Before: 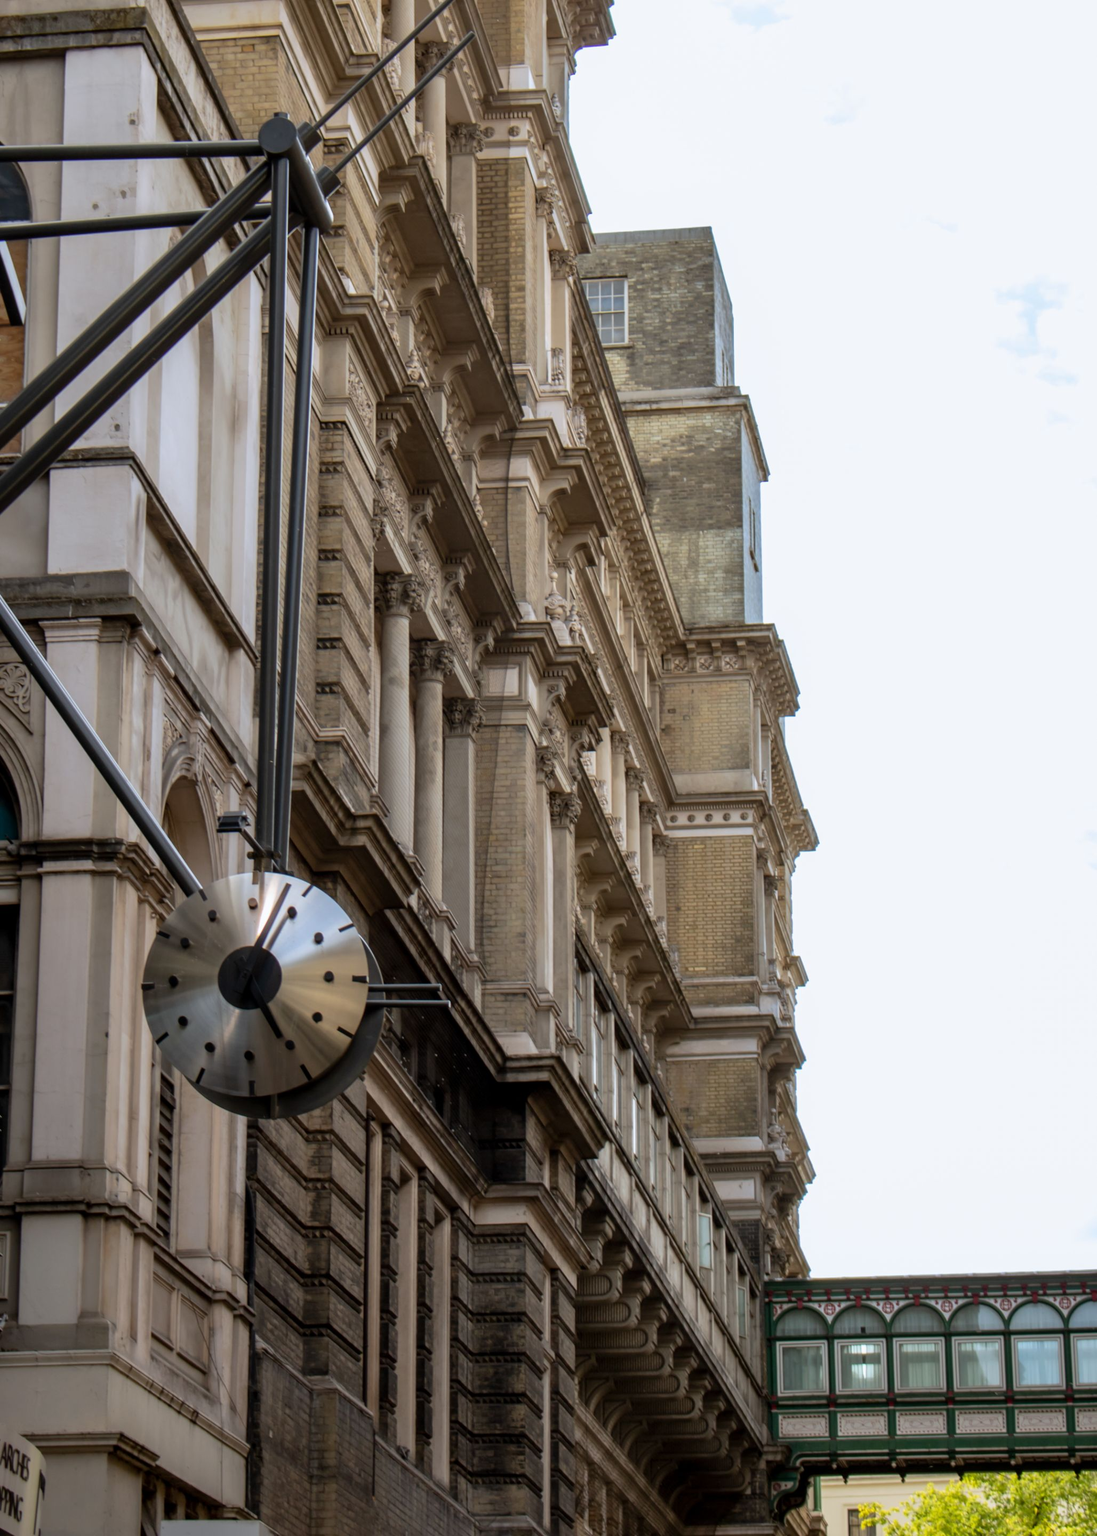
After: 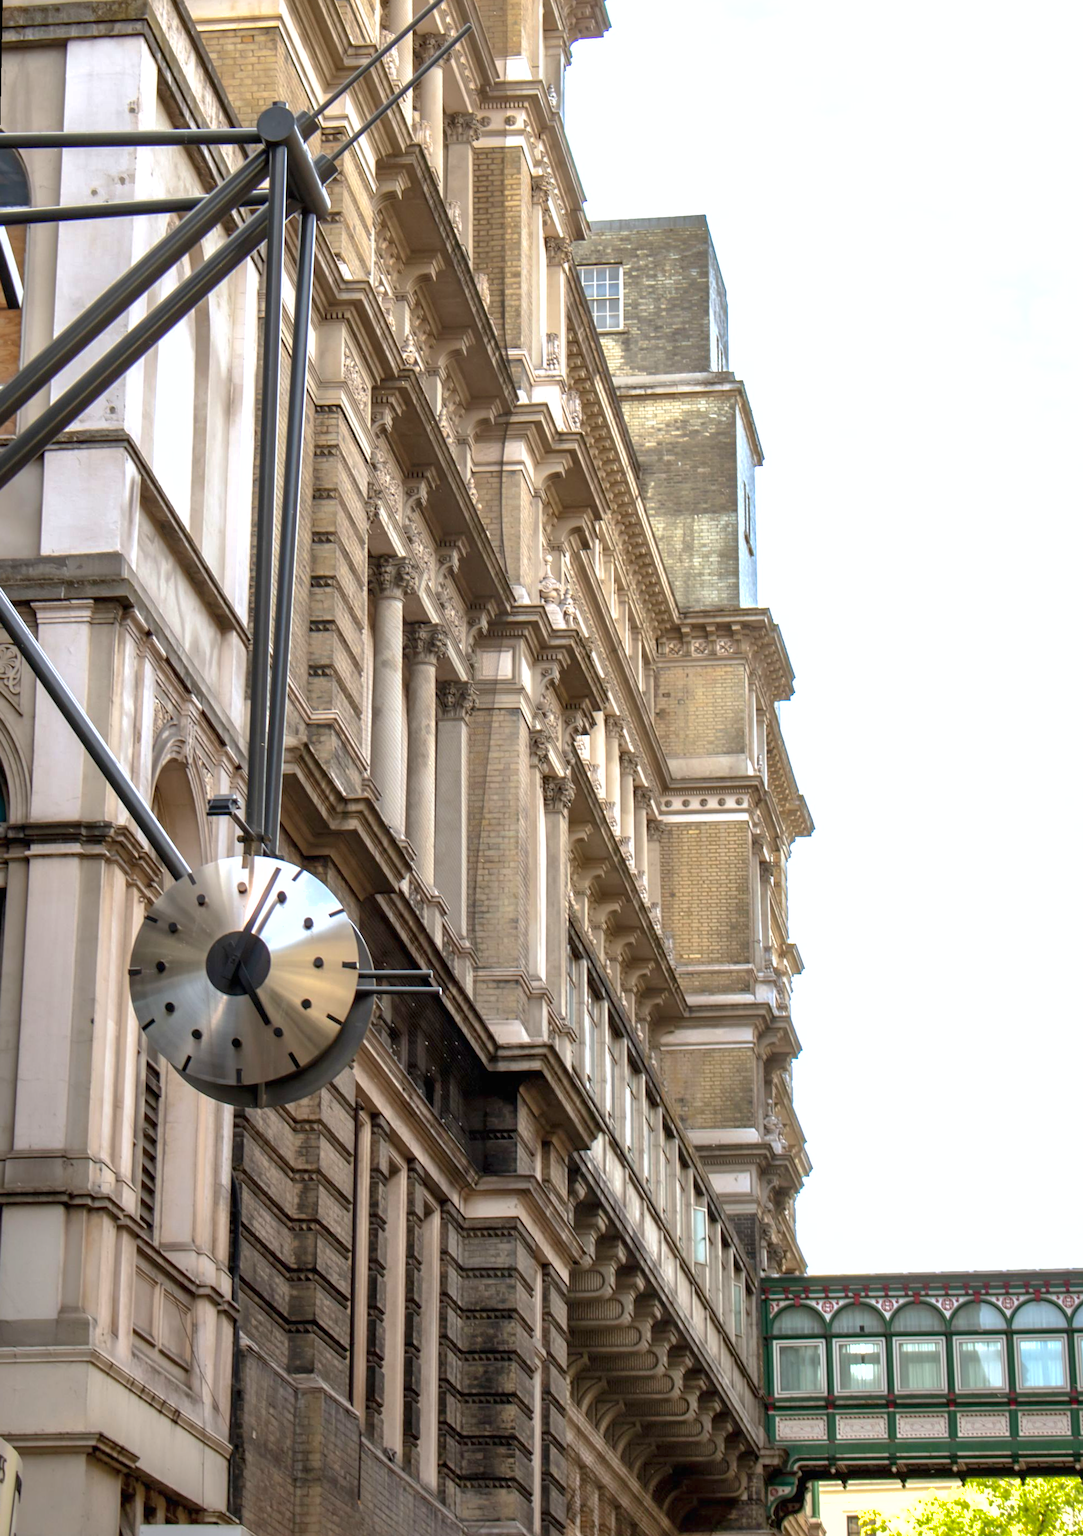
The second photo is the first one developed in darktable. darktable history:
shadows and highlights: on, module defaults
rotate and perspective: rotation 0.226°, lens shift (vertical) -0.042, crop left 0.023, crop right 0.982, crop top 0.006, crop bottom 0.994
sharpen: amount 0.2
exposure: black level correction 0, exposure 1.1 EV, compensate highlight preservation false
